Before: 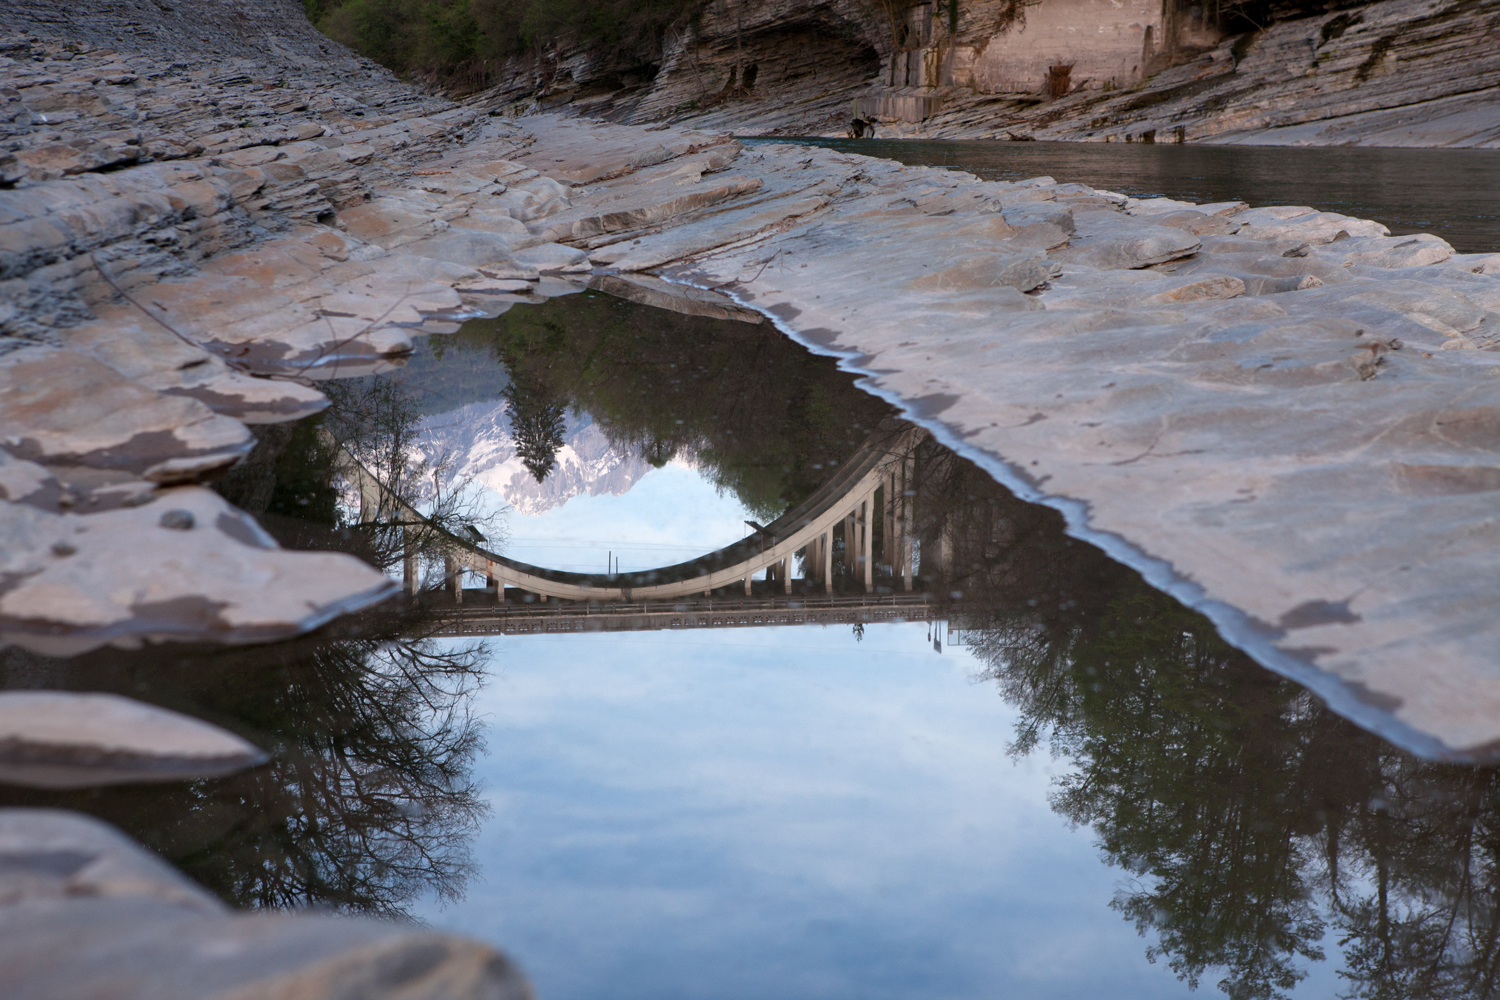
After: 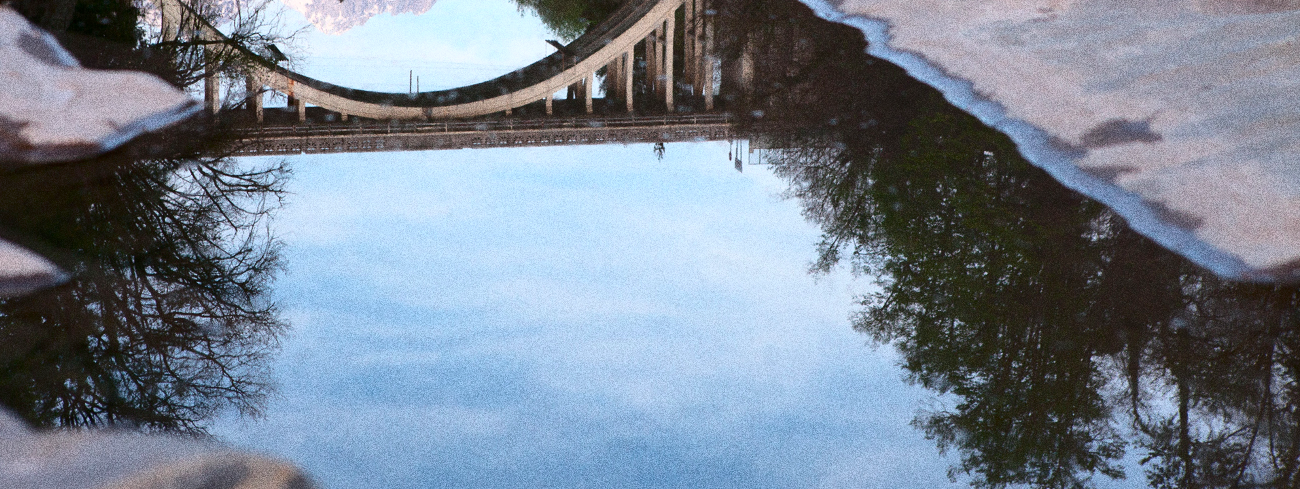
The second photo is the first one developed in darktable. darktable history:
crop and rotate: left 13.306%, top 48.129%, bottom 2.928%
tone curve: curves: ch0 [(0, 0) (0.234, 0.191) (0.48, 0.534) (0.608, 0.667) (0.725, 0.809) (0.864, 0.922) (1, 1)]; ch1 [(0, 0) (0.453, 0.43) (0.5, 0.5) (0.615, 0.649) (1, 1)]; ch2 [(0, 0) (0.5, 0.5) (0.586, 0.617) (1, 1)], color space Lab, independent channels, preserve colors none
grain: coarseness 10.62 ISO, strength 55.56%
